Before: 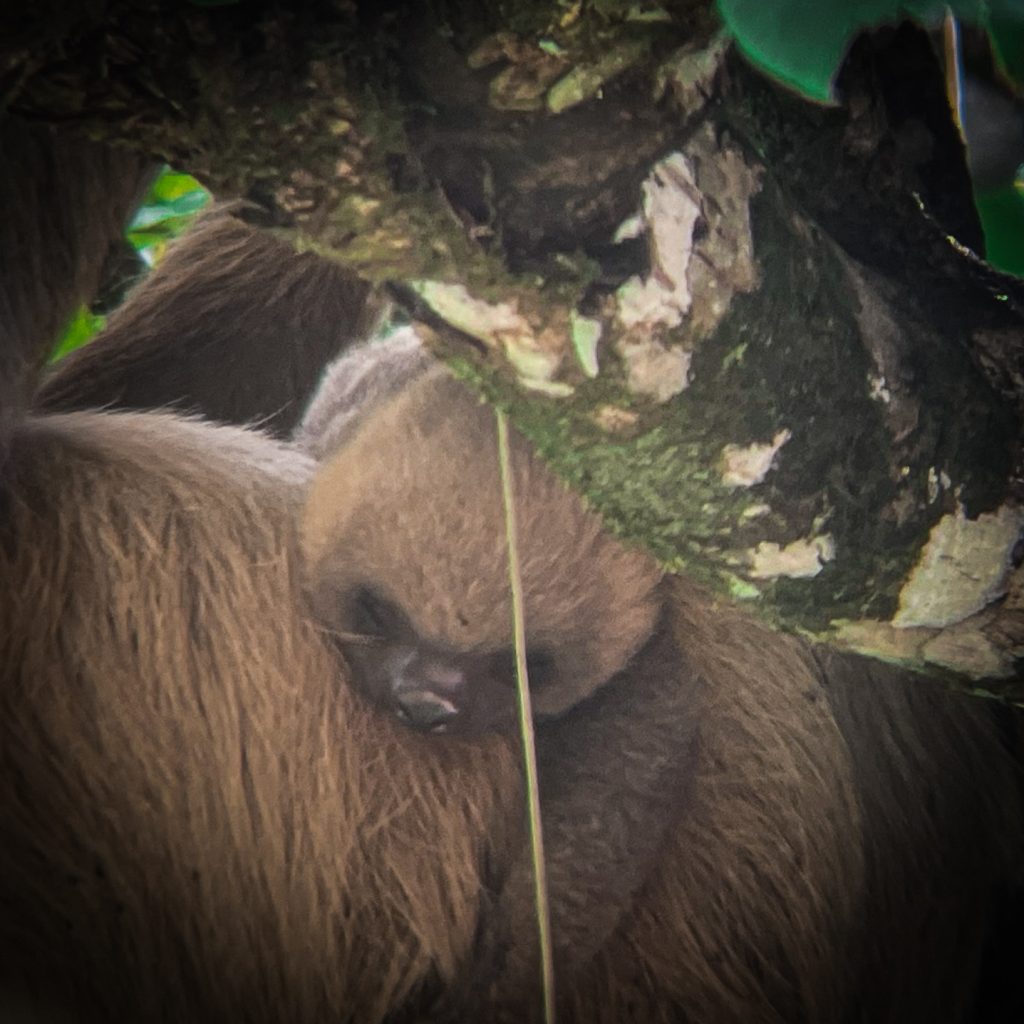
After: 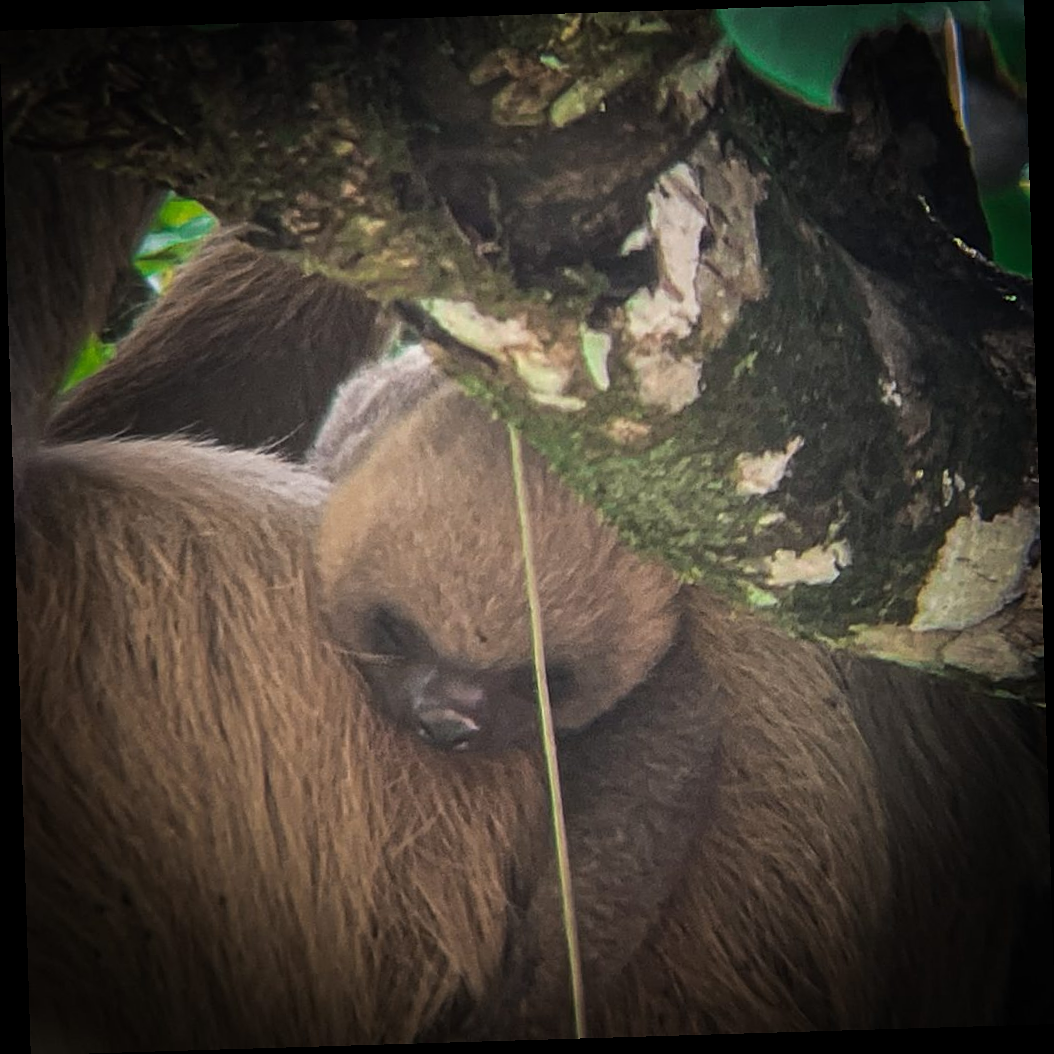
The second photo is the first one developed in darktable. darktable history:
rotate and perspective: rotation -1.75°, automatic cropping off
sharpen: on, module defaults
